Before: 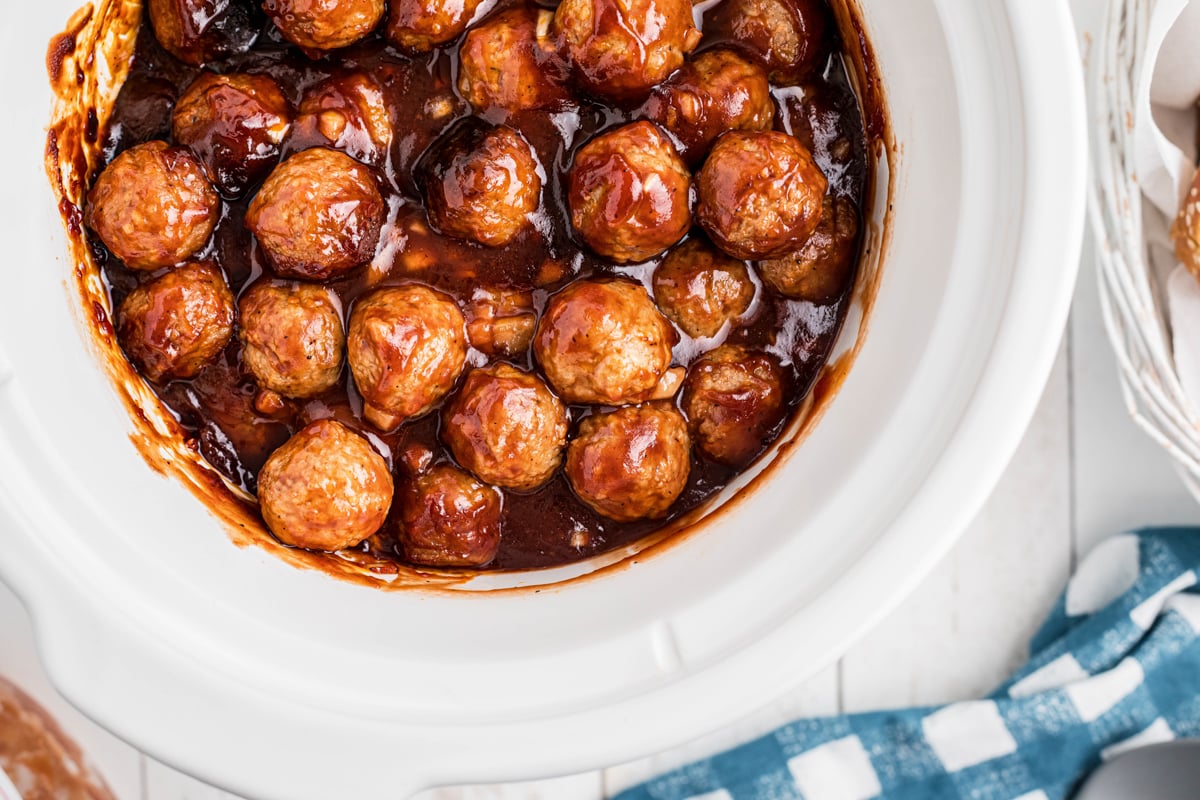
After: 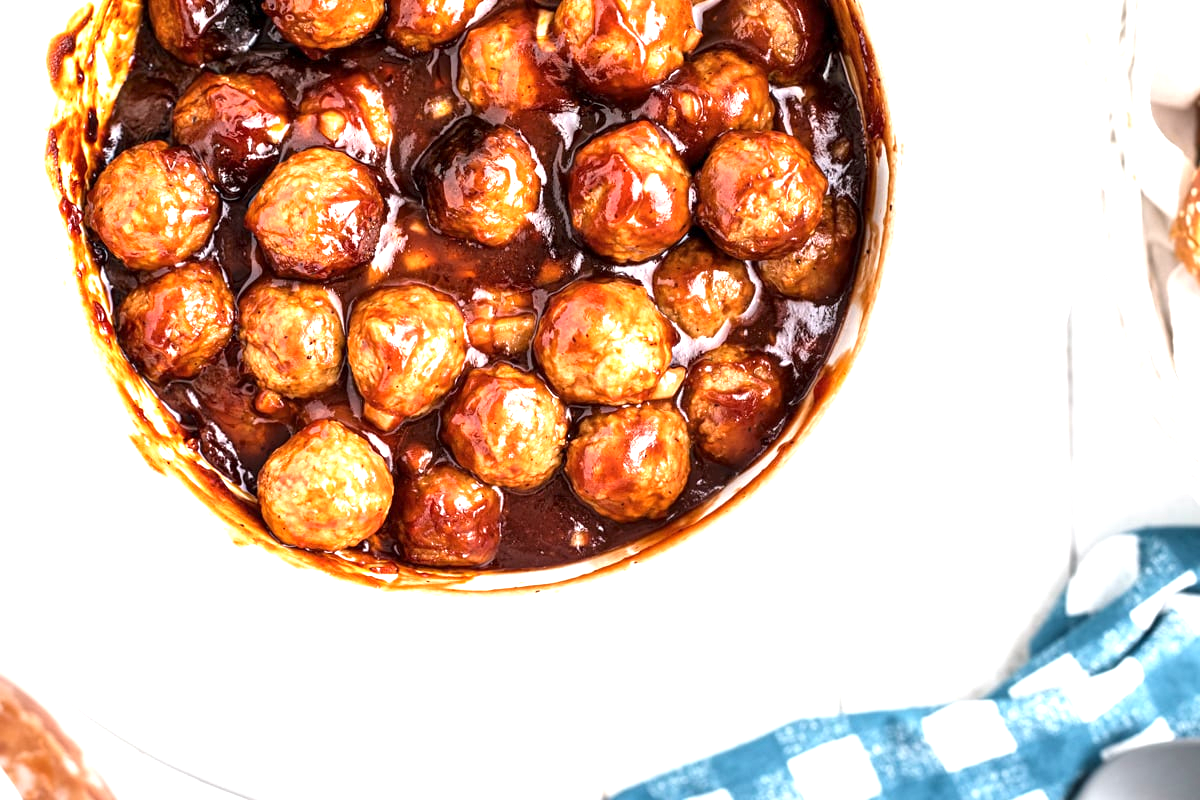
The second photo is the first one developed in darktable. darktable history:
local contrast: mode bilateral grid, contrast 20, coarseness 50, detail 120%, midtone range 0.2
exposure: black level correction 0, exposure 1.1 EV, compensate exposure bias true, compensate highlight preservation false
